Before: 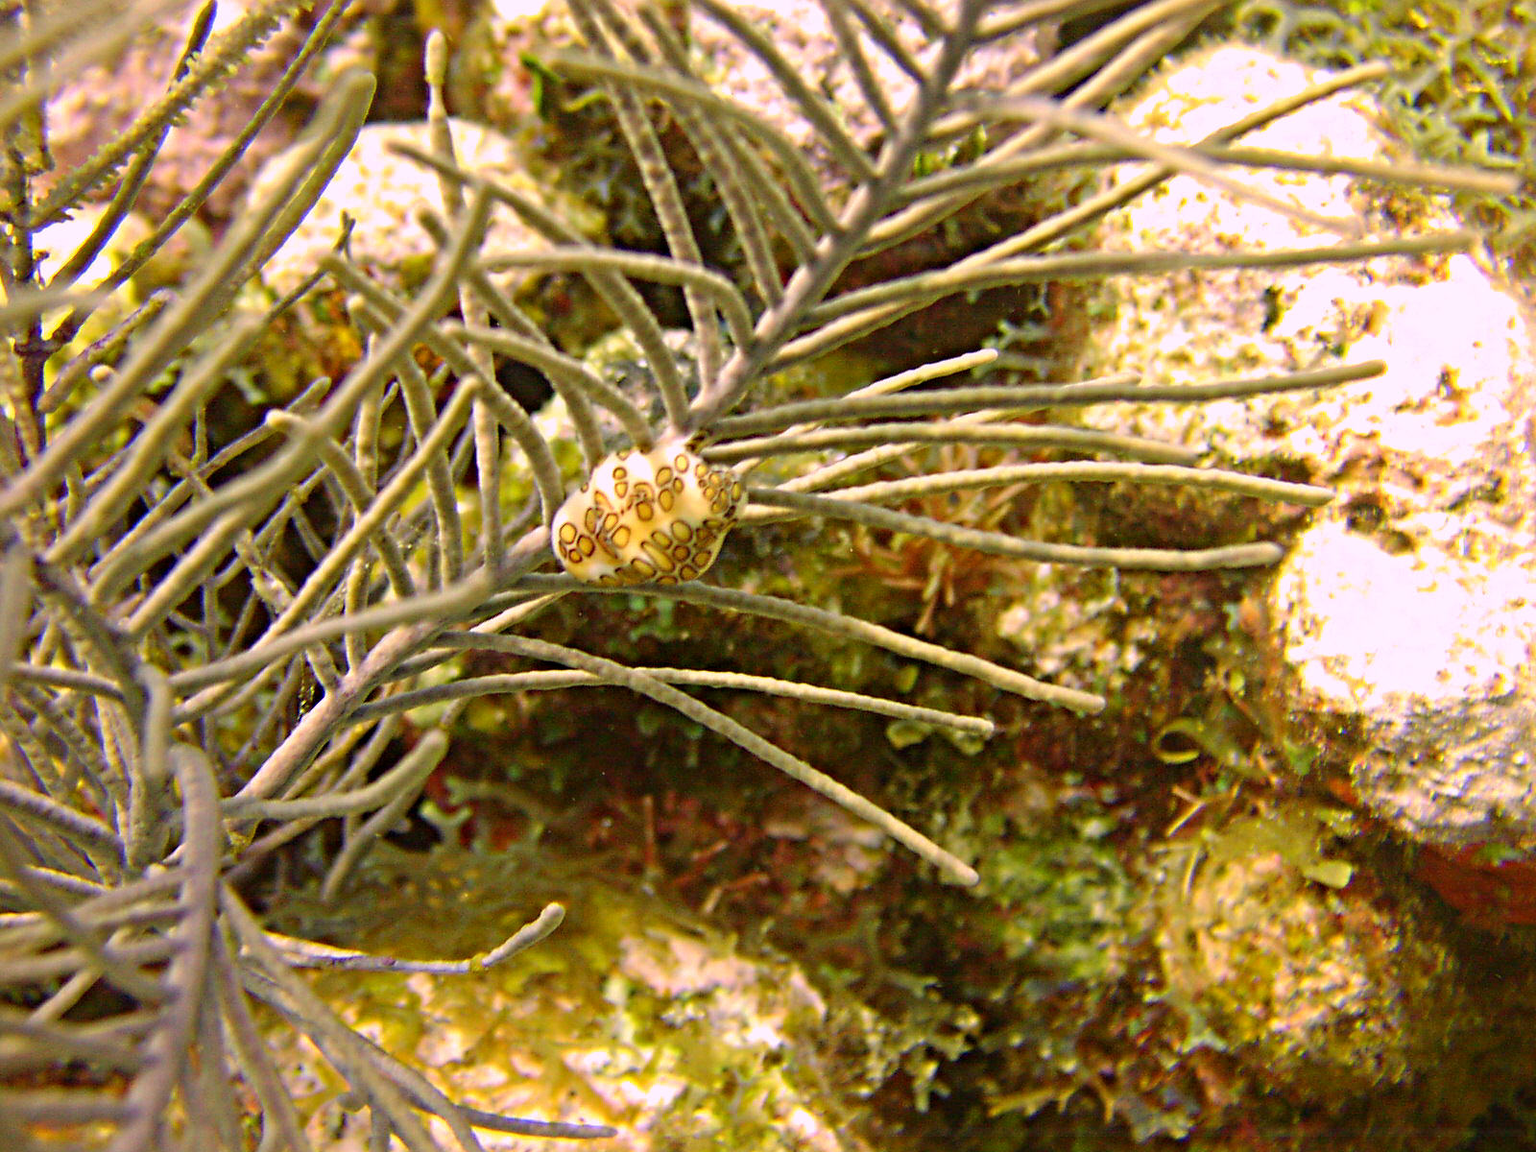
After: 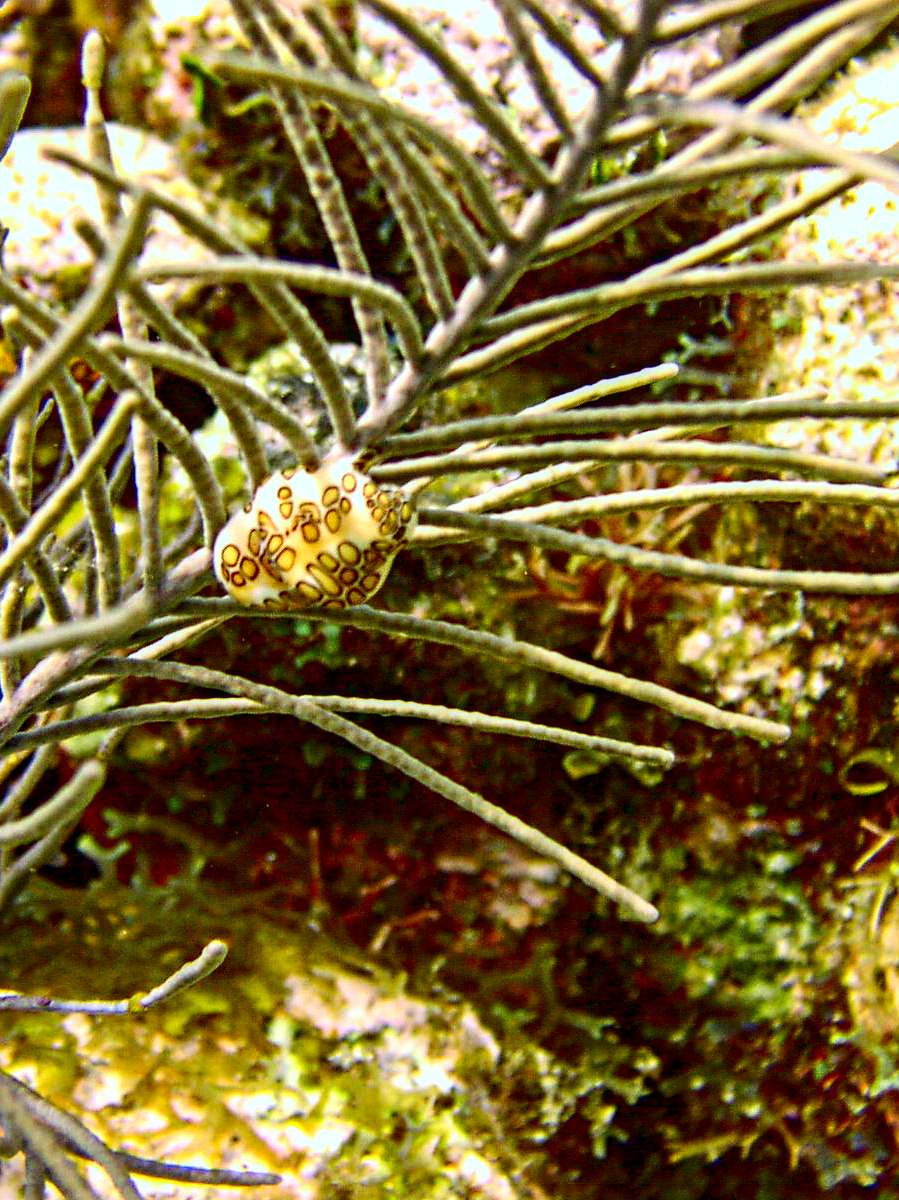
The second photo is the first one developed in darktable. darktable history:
crop and rotate: left 22.587%, right 21.184%
contrast brightness saturation: contrast 0.211, brightness -0.115, saturation 0.206
local contrast: detail 130%
exposure: black level correction 0.007, exposure 0.158 EV, compensate highlight preservation false
color correction: highlights a* -11.44, highlights b* -14.93
